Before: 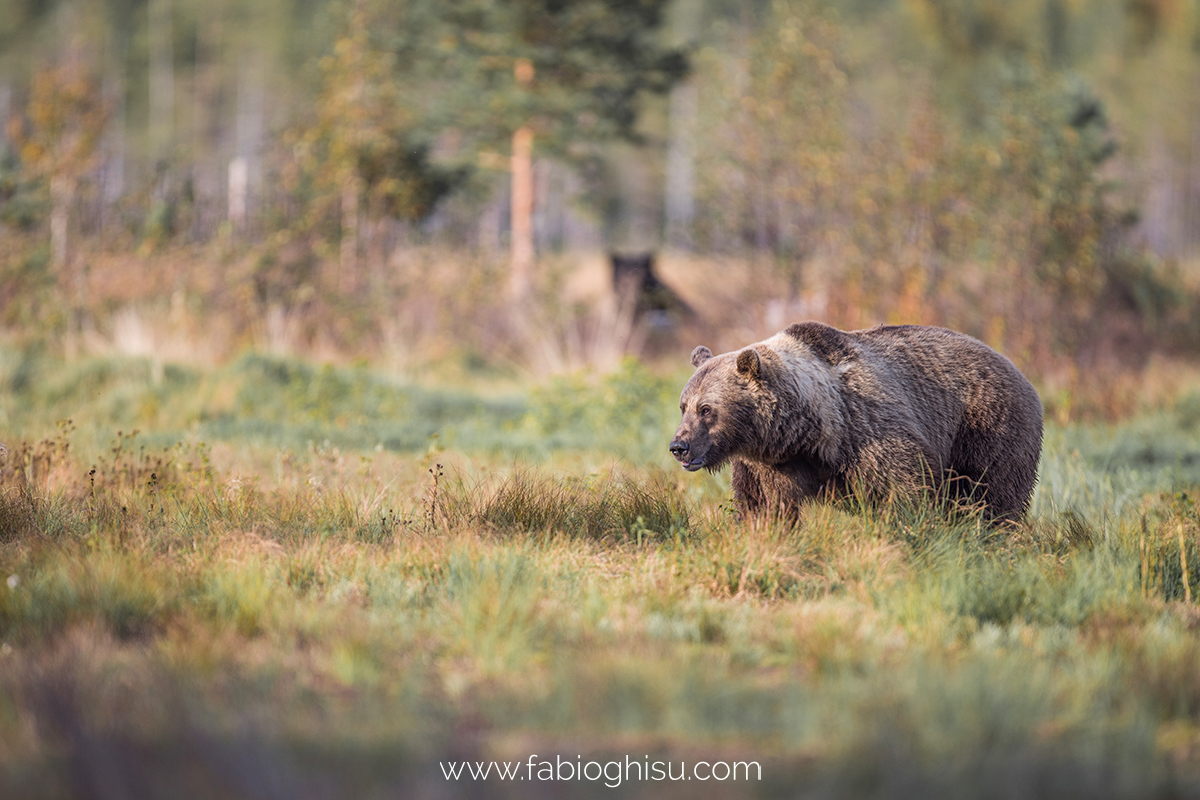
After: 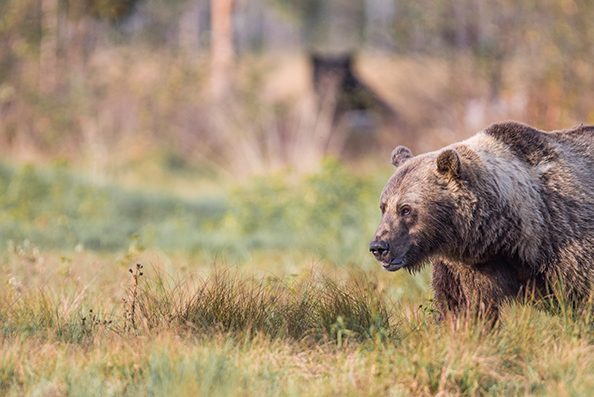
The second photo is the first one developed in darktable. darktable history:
crop: left 25.07%, top 25.058%, right 25.355%, bottom 25.283%
